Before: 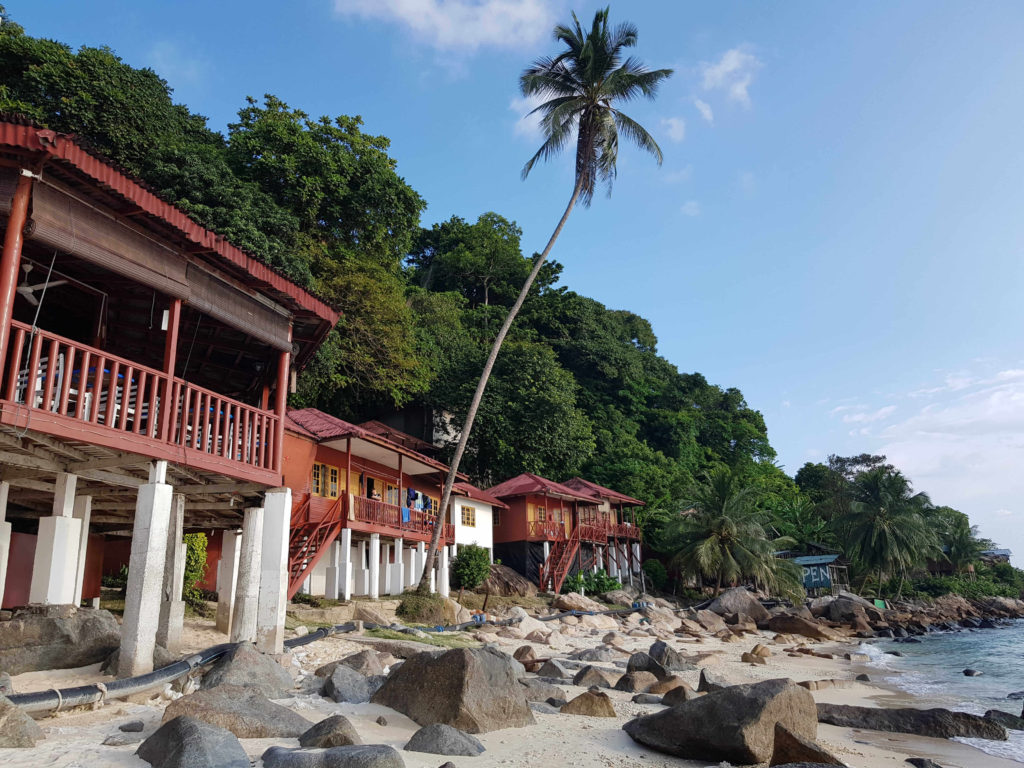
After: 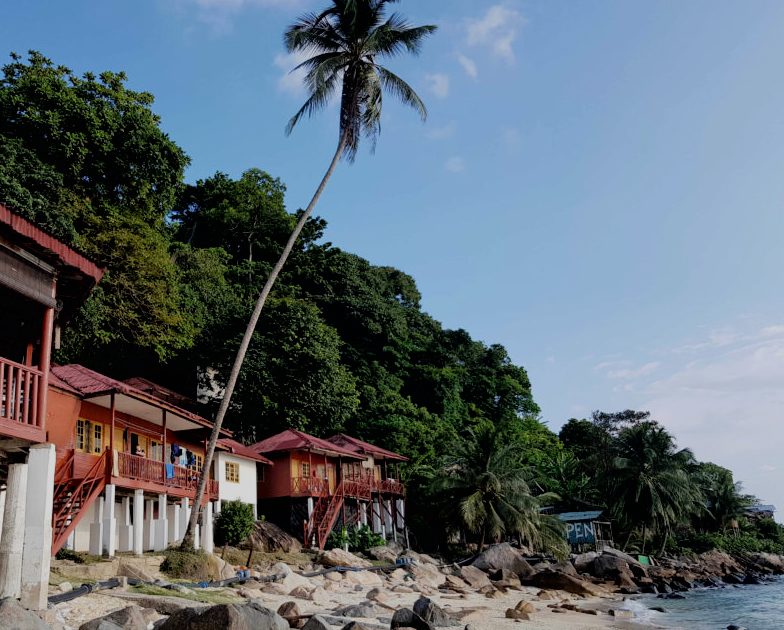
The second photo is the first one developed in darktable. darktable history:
exposure: black level correction 0.009, exposure -0.159 EV, compensate highlight preservation false
crop: left 23.095%, top 5.827%, bottom 11.854%
filmic rgb: black relative exposure -7.92 EV, white relative exposure 4.13 EV, threshold 3 EV, hardness 4.02, latitude 51.22%, contrast 1.013, shadows ↔ highlights balance 5.35%, color science v5 (2021), contrast in shadows safe, contrast in highlights safe, enable highlight reconstruction true
